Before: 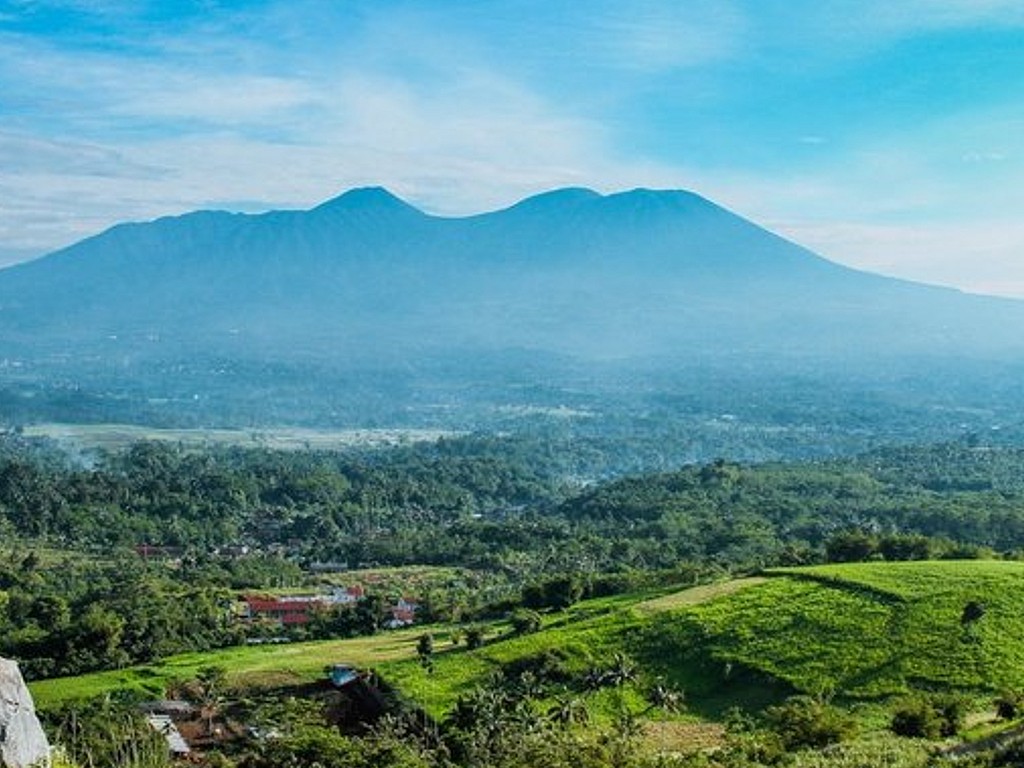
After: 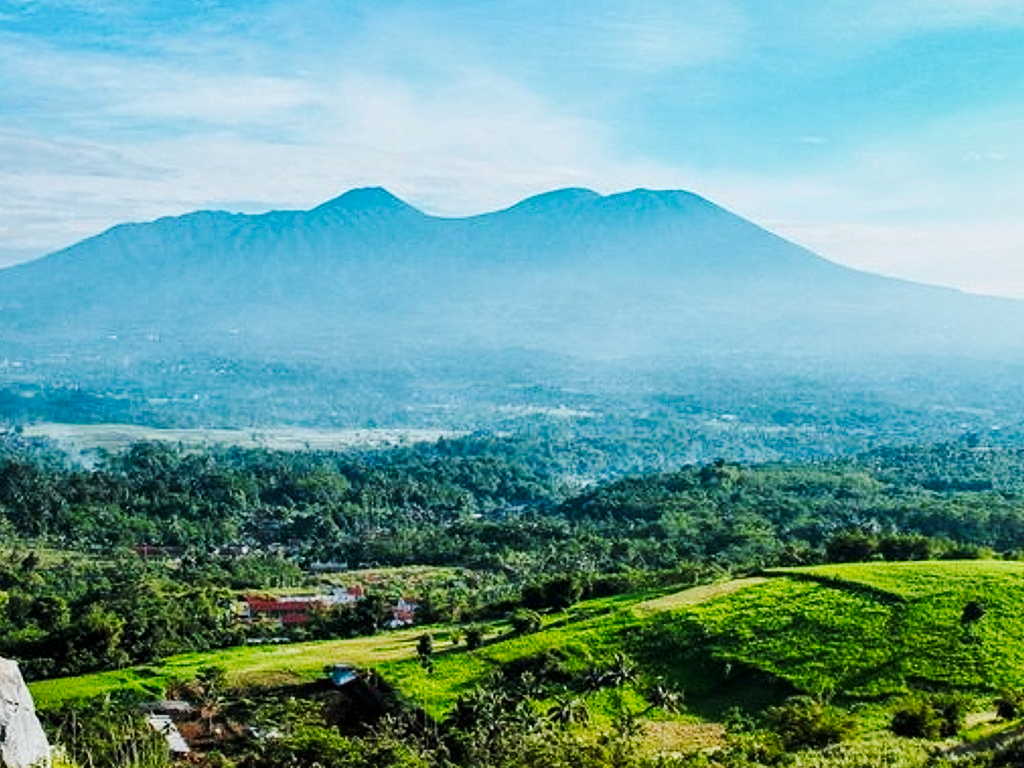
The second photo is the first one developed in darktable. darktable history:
tone curve: curves: ch0 [(0, 0) (0.003, 0.008) (0.011, 0.011) (0.025, 0.018) (0.044, 0.028) (0.069, 0.039) (0.1, 0.056) (0.136, 0.081) (0.177, 0.118) (0.224, 0.164) (0.277, 0.223) (0.335, 0.3) (0.399, 0.399) (0.468, 0.51) (0.543, 0.618) (0.623, 0.71) (0.709, 0.79) (0.801, 0.865) (0.898, 0.93) (1, 1)], preserve colors none
local contrast: mode bilateral grid, contrast 19, coarseness 50, detail 121%, midtone range 0.2
